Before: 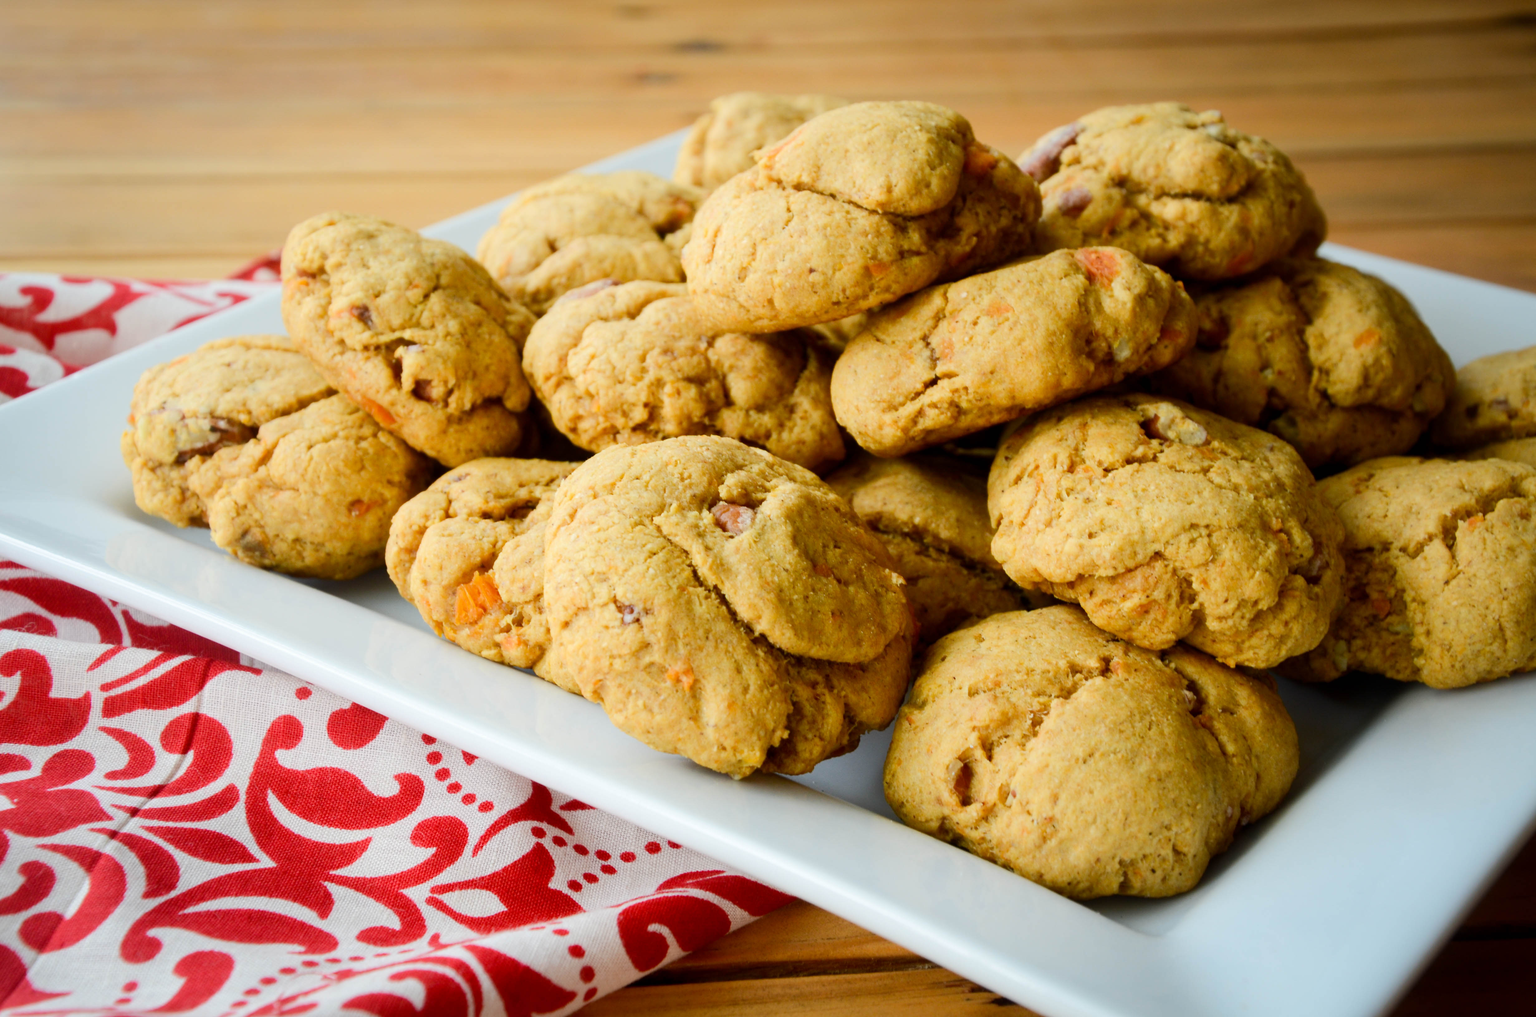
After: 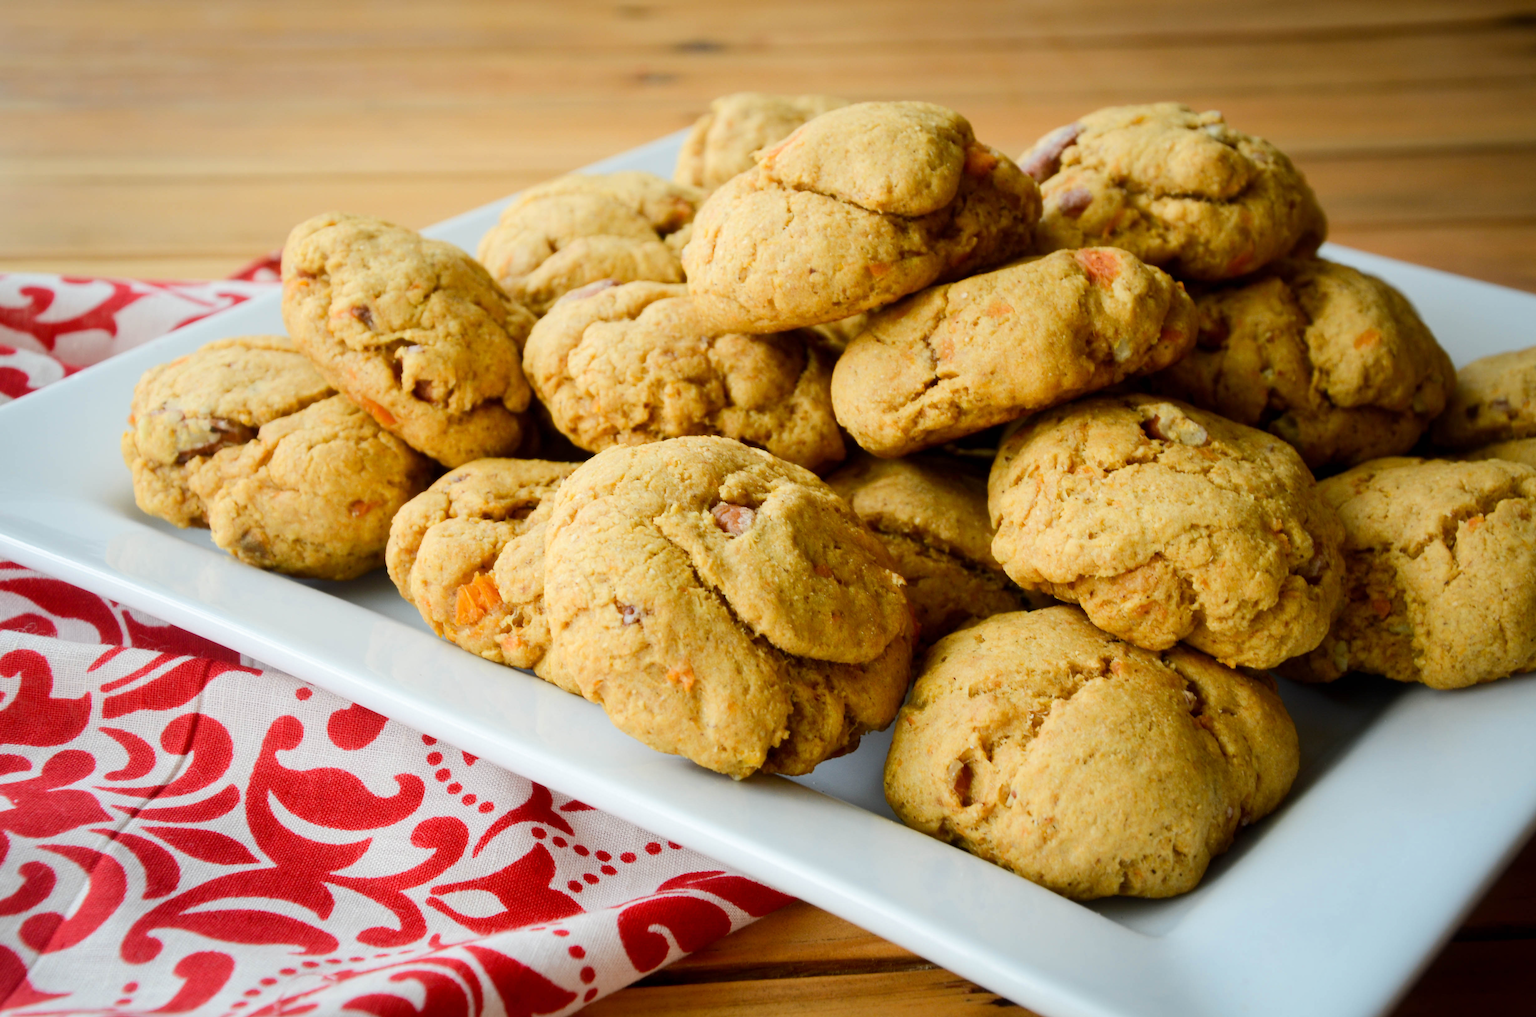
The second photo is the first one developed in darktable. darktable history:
exposure: compensate highlight preservation false
color zones: curves: ch0 [(0, 0.5) (0.143, 0.5) (0.286, 0.5) (0.429, 0.5) (0.571, 0.5) (0.714, 0.476) (0.857, 0.5) (1, 0.5)]; ch2 [(0, 0.5) (0.143, 0.5) (0.286, 0.5) (0.429, 0.5) (0.571, 0.5) (0.714, 0.487) (0.857, 0.5) (1, 0.5)]
